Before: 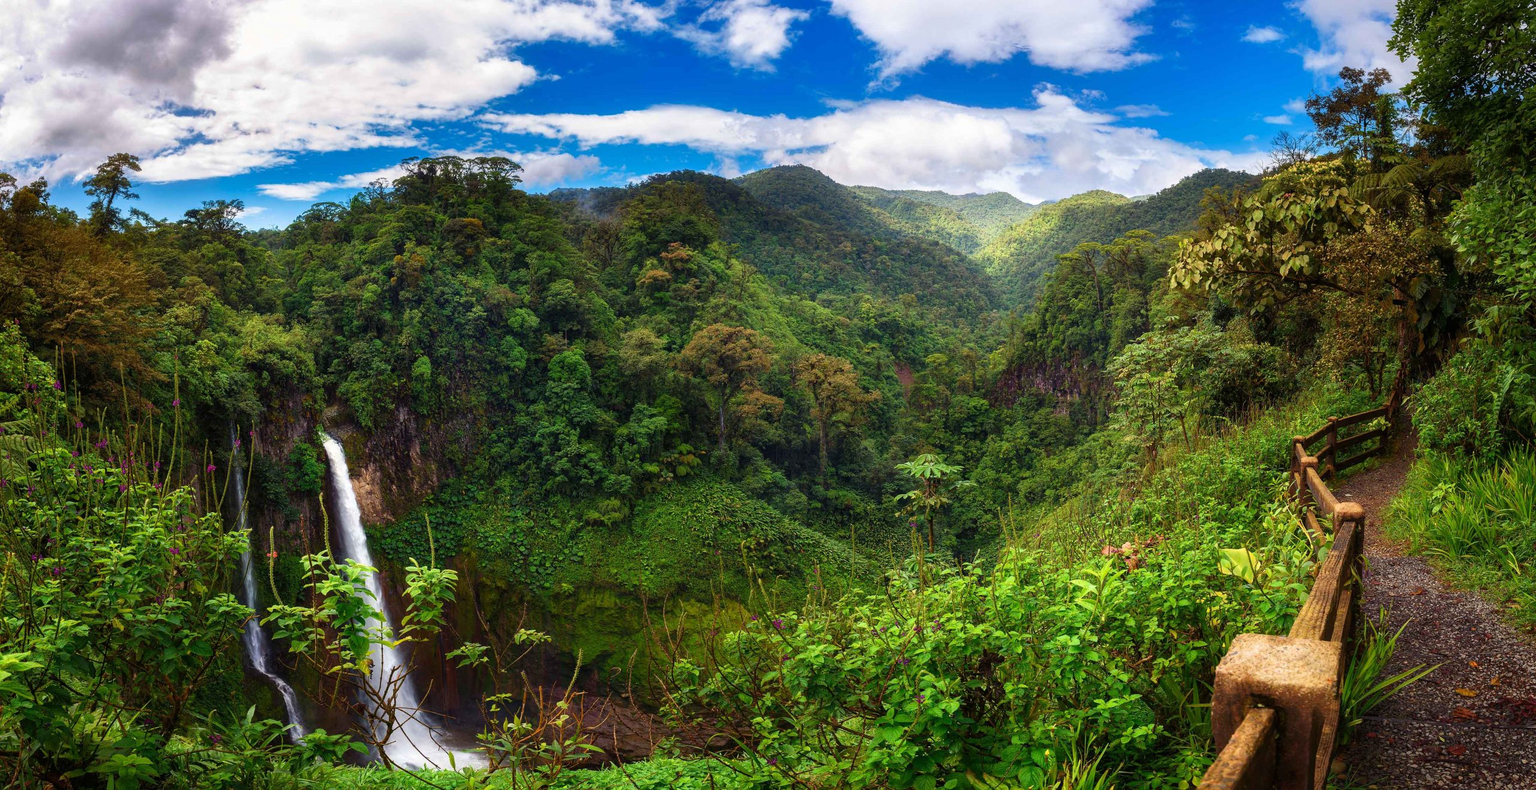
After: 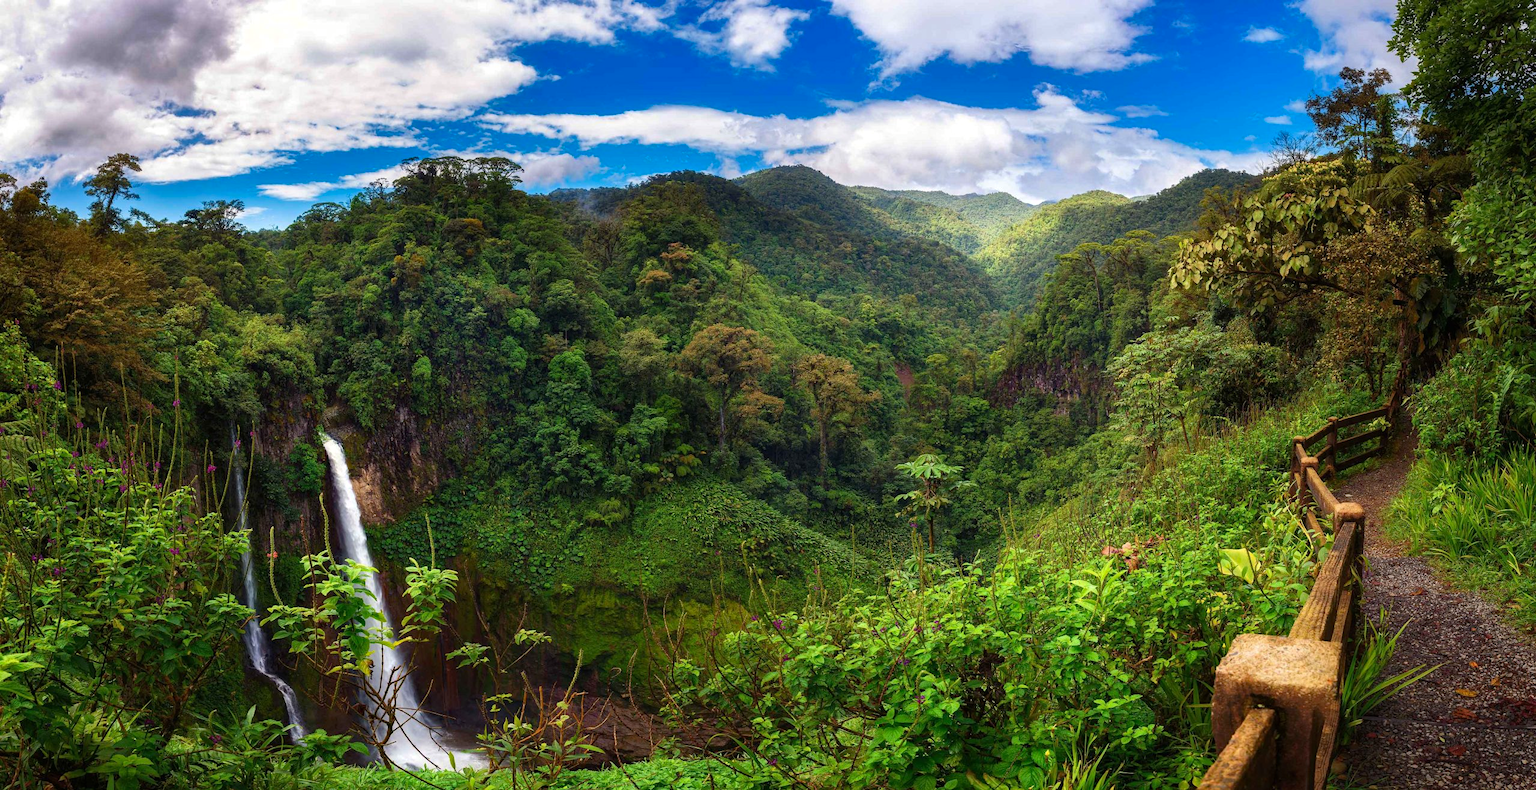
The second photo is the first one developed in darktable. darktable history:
haze removal: compatibility mode true, adaptive false
tone equalizer: edges refinement/feathering 500, mask exposure compensation -1.57 EV, preserve details no
